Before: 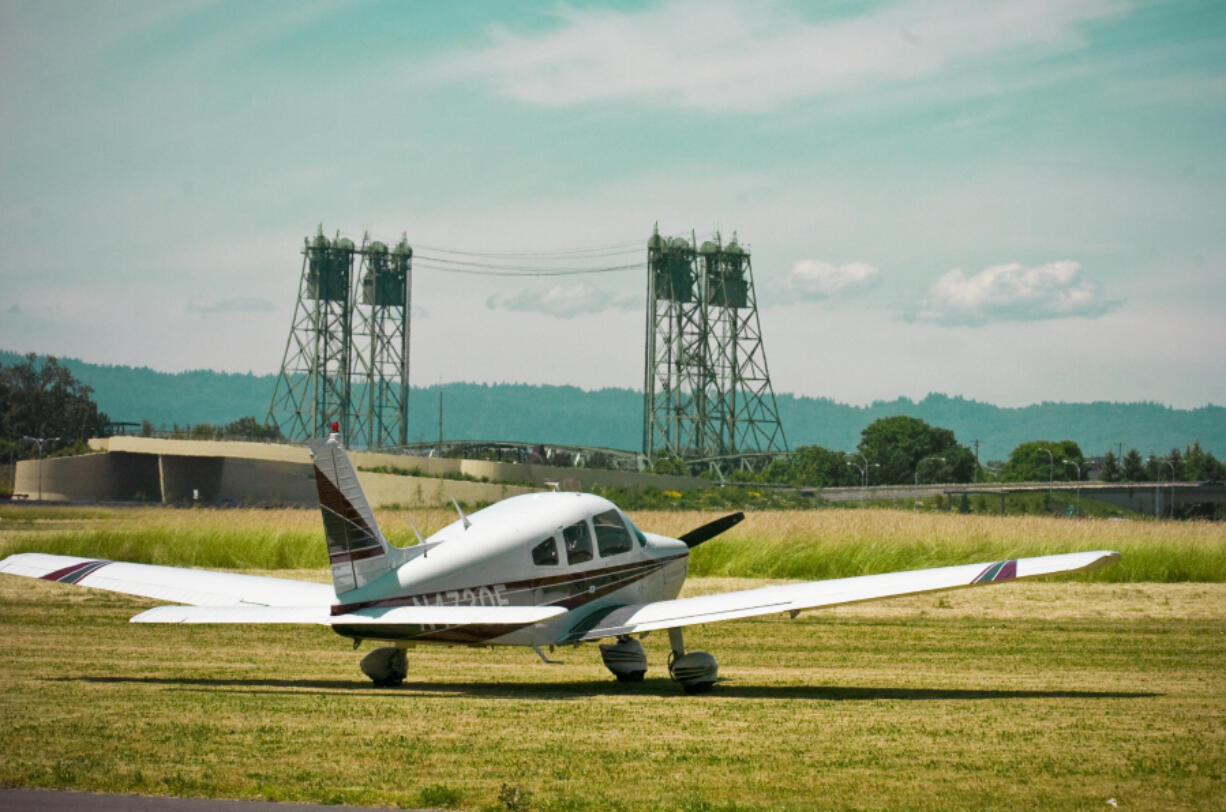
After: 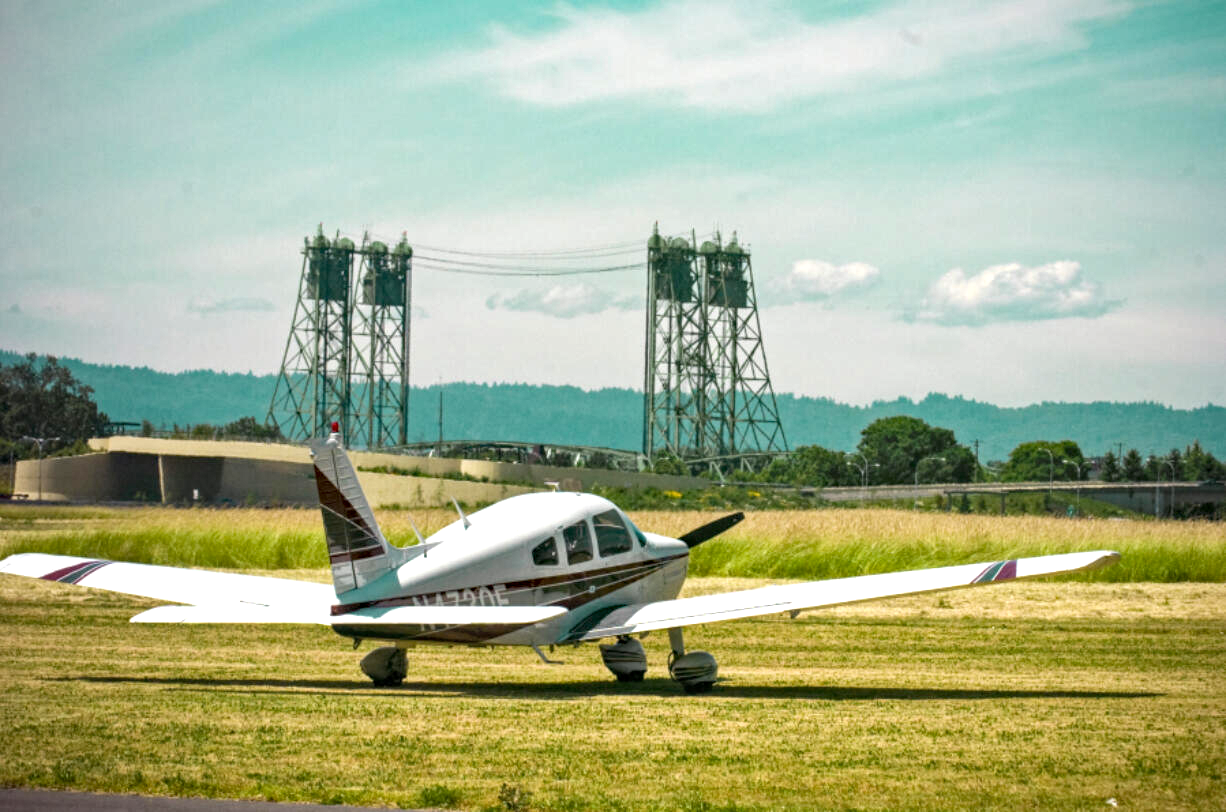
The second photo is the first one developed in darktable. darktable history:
haze removal: compatibility mode true, adaptive false
exposure: black level correction 0.001, exposure 0.5 EV, compensate highlight preservation false
local contrast: on, module defaults
